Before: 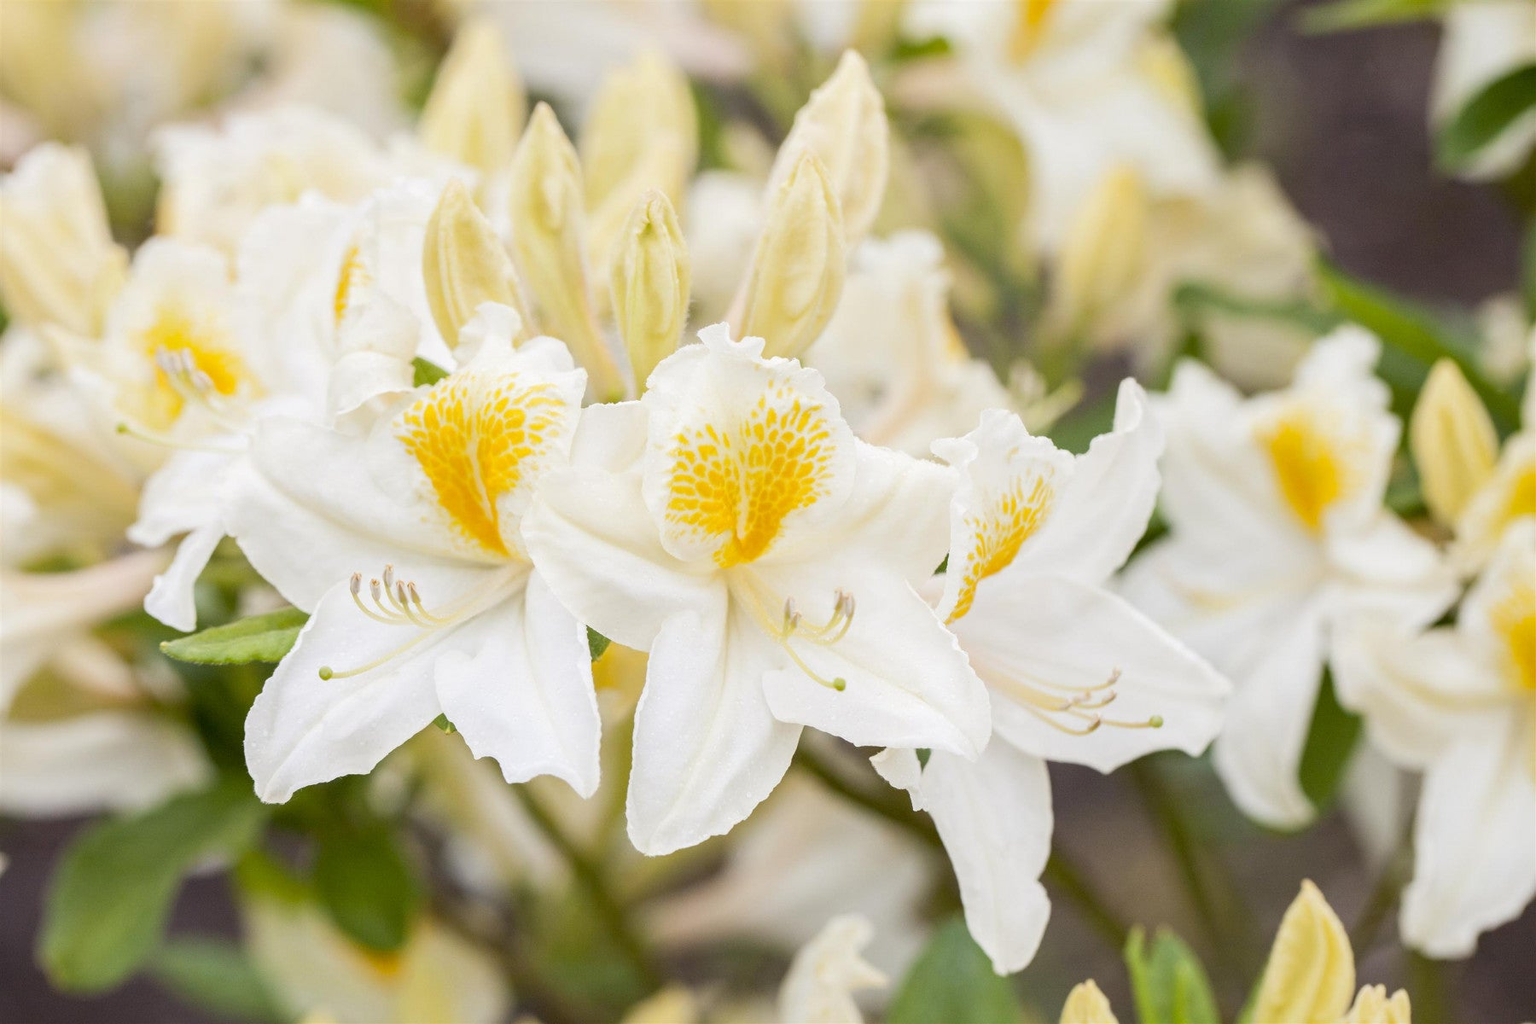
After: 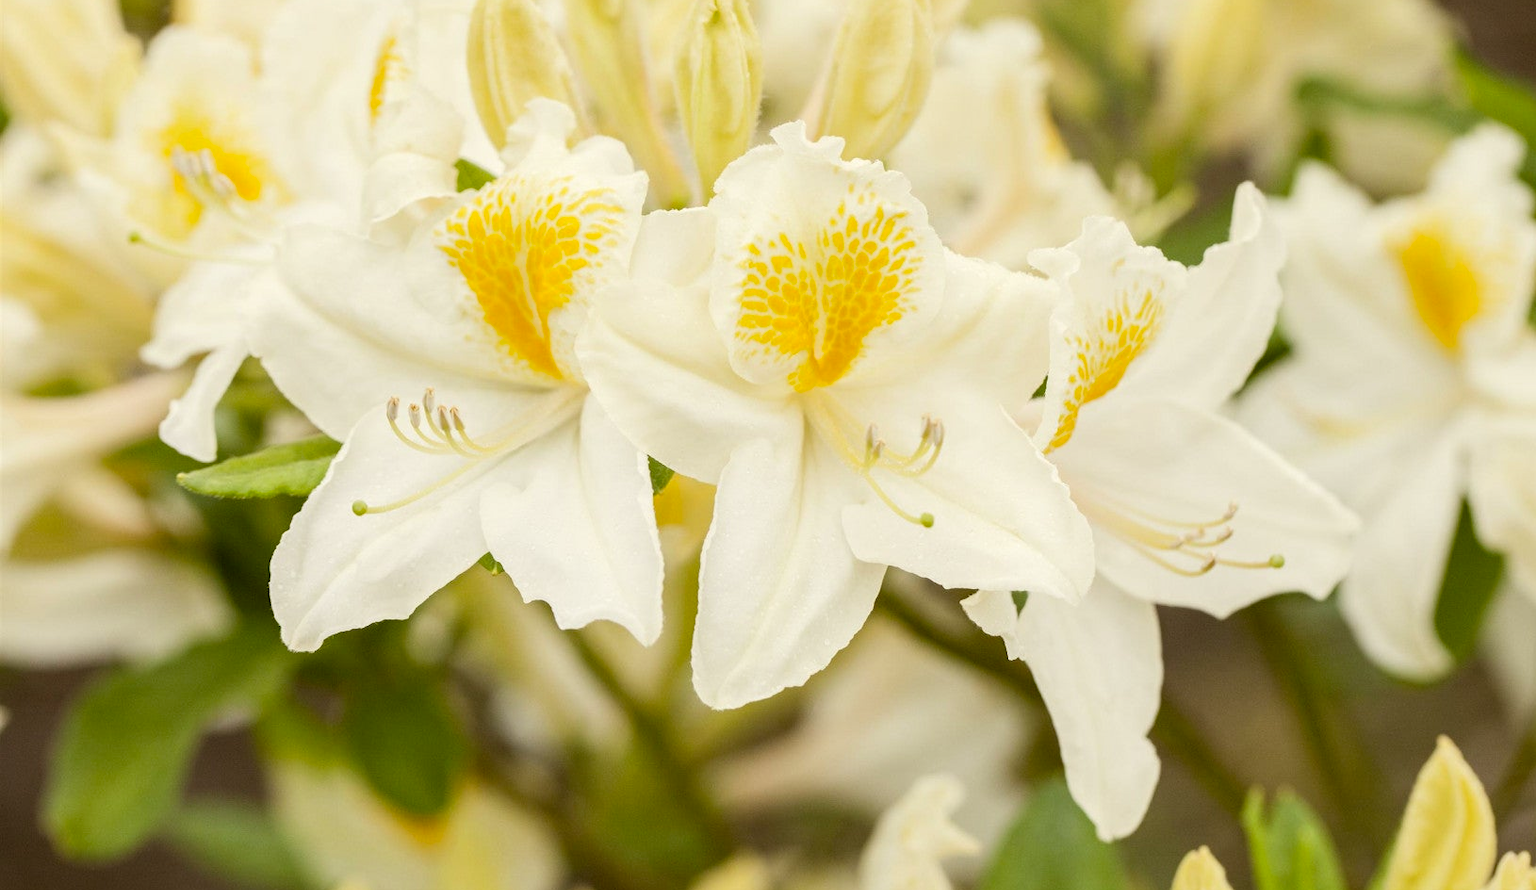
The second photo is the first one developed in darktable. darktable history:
color correction: highlights a* -1.43, highlights b* 10.12, shadows a* 0.395, shadows b* 19.35
crop: top 20.916%, right 9.437%, bottom 0.316%
white balance: emerald 1
contrast brightness saturation: contrast 0.07
